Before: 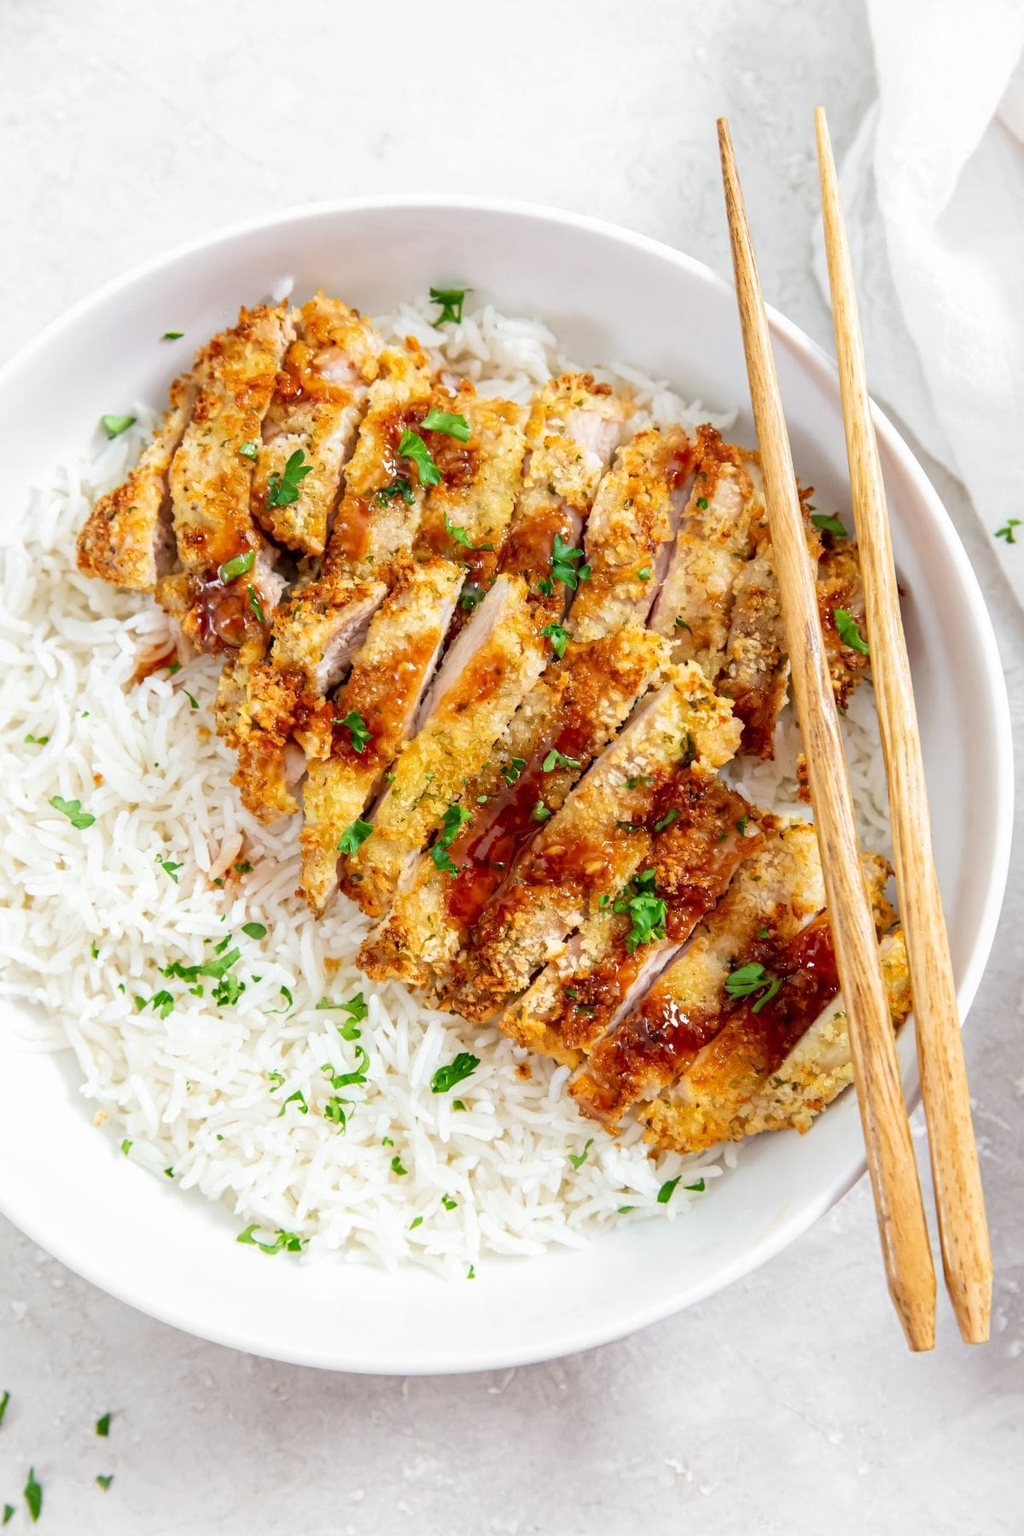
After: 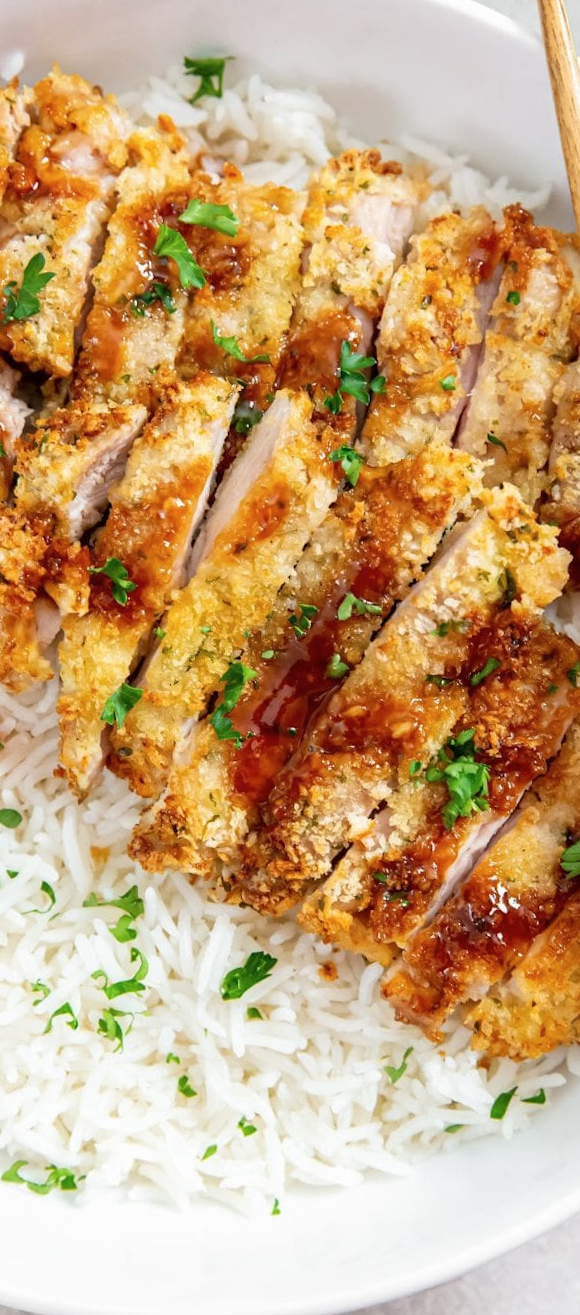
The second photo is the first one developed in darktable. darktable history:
crop and rotate: angle 0.02°, left 24.353%, top 13.219%, right 26.156%, bottom 8.224%
rotate and perspective: rotation -2.12°, lens shift (vertical) 0.009, lens shift (horizontal) -0.008, automatic cropping original format, crop left 0.036, crop right 0.964, crop top 0.05, crop bottom 0.959
contrast brightness saturation: contrast 0.01, saturation -0.05
